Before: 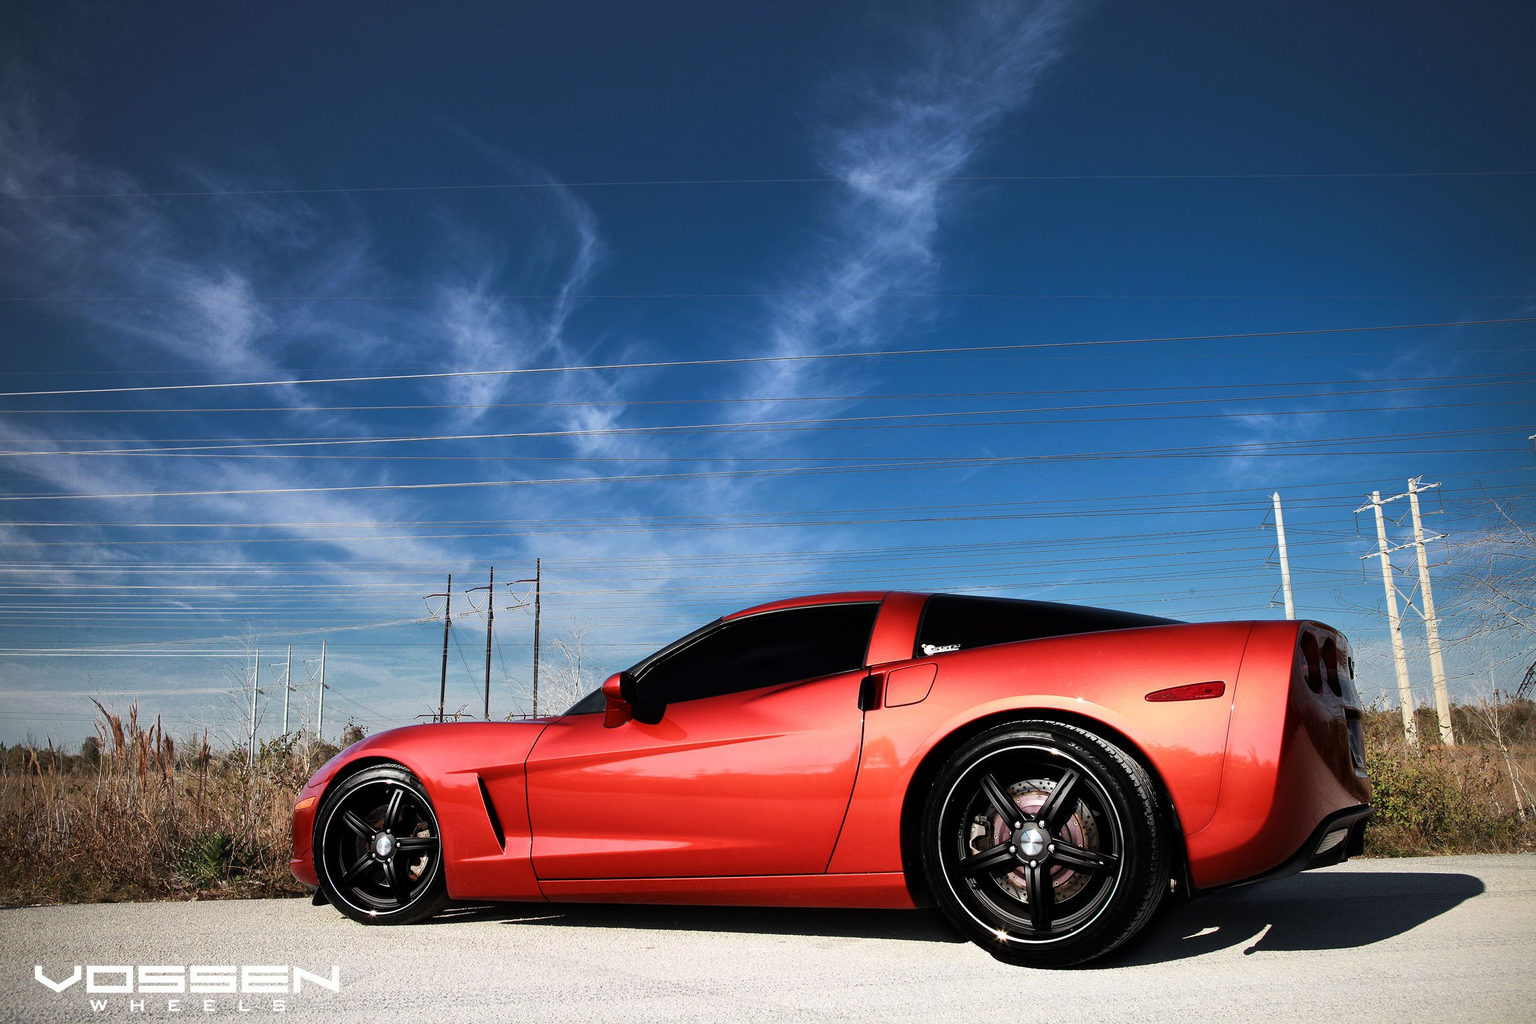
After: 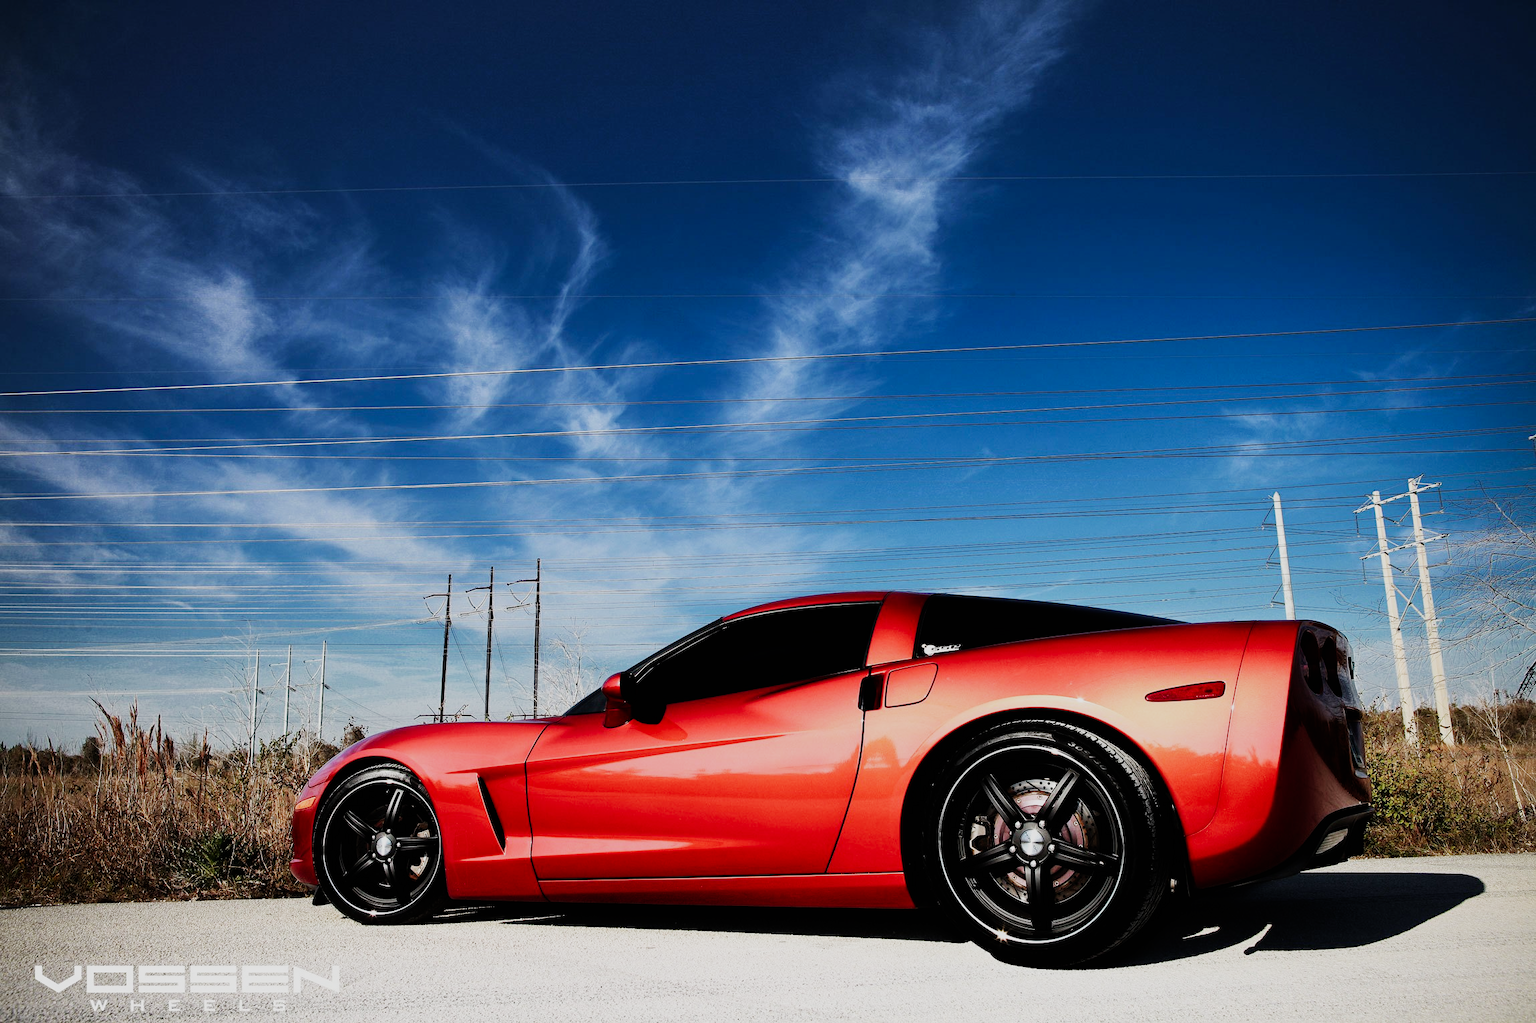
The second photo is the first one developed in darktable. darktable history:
sigmoid: contrast 1.69, skew -0.23, preserve hue 0%, red attenuation 0.1, red rotation 0.035, green attenuation 0.1, green rotation -0.017, blue attenuation 0.15, blue rotation -0.052, base primaries Rec2020
rotate and perspective: crop left 0, crop top 0
rgb levels: preserve colors max RGB
